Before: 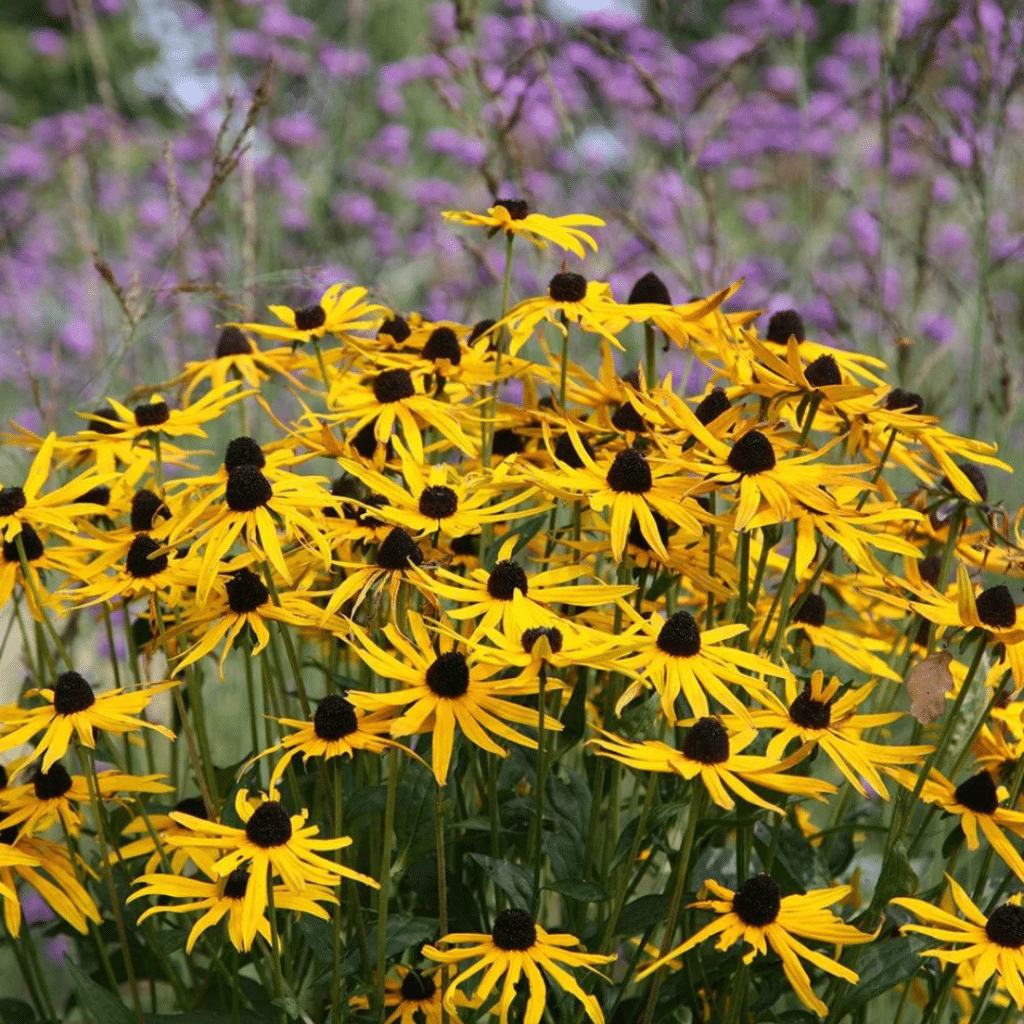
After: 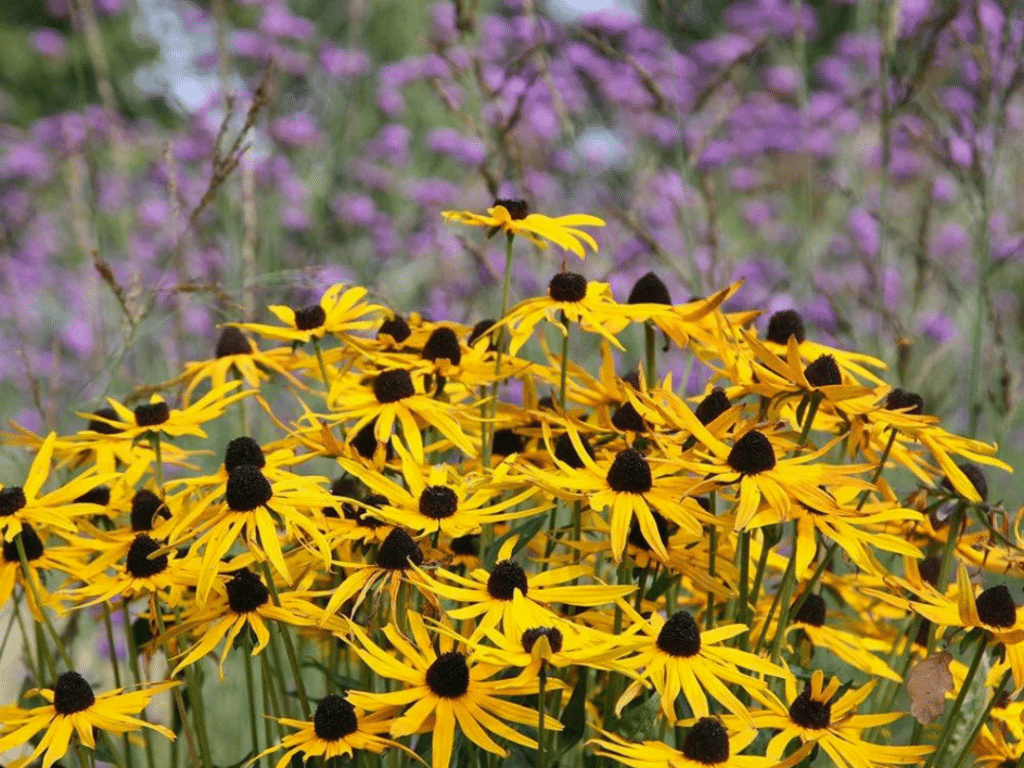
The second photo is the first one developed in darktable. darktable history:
crop: bottom 24.988%
shadows and highlights: shadows 25, highlights -25
